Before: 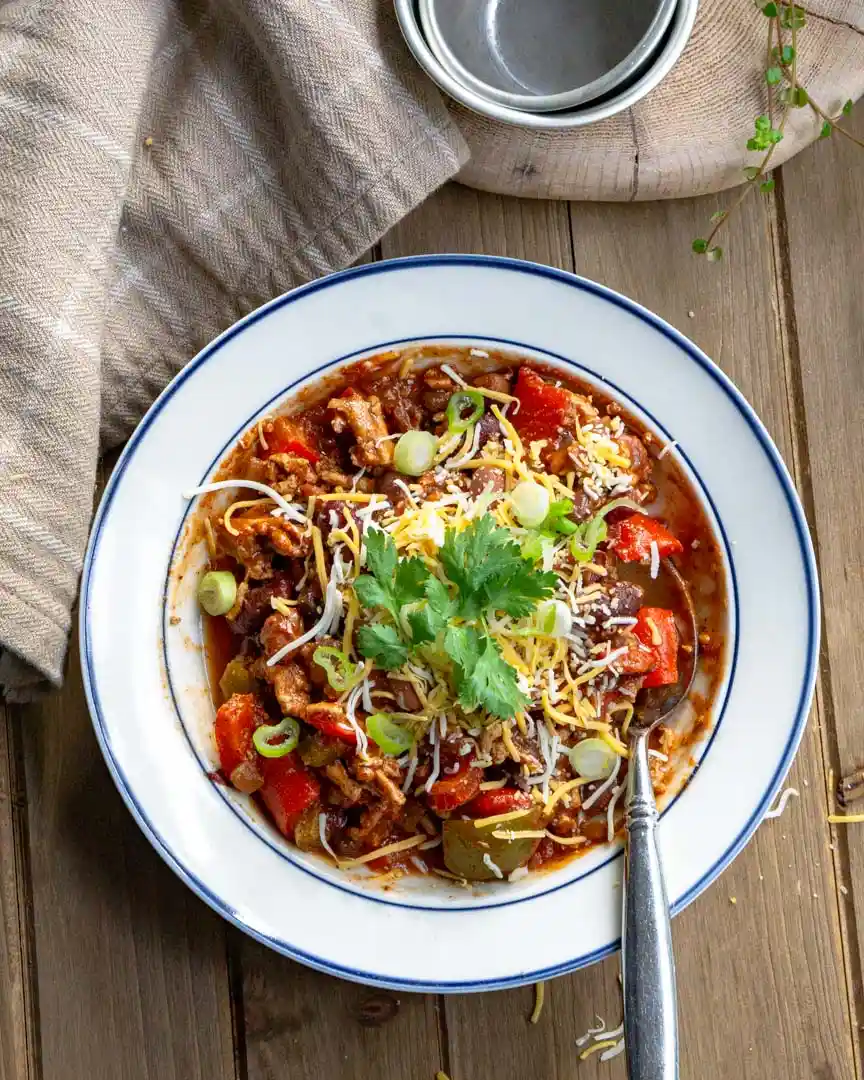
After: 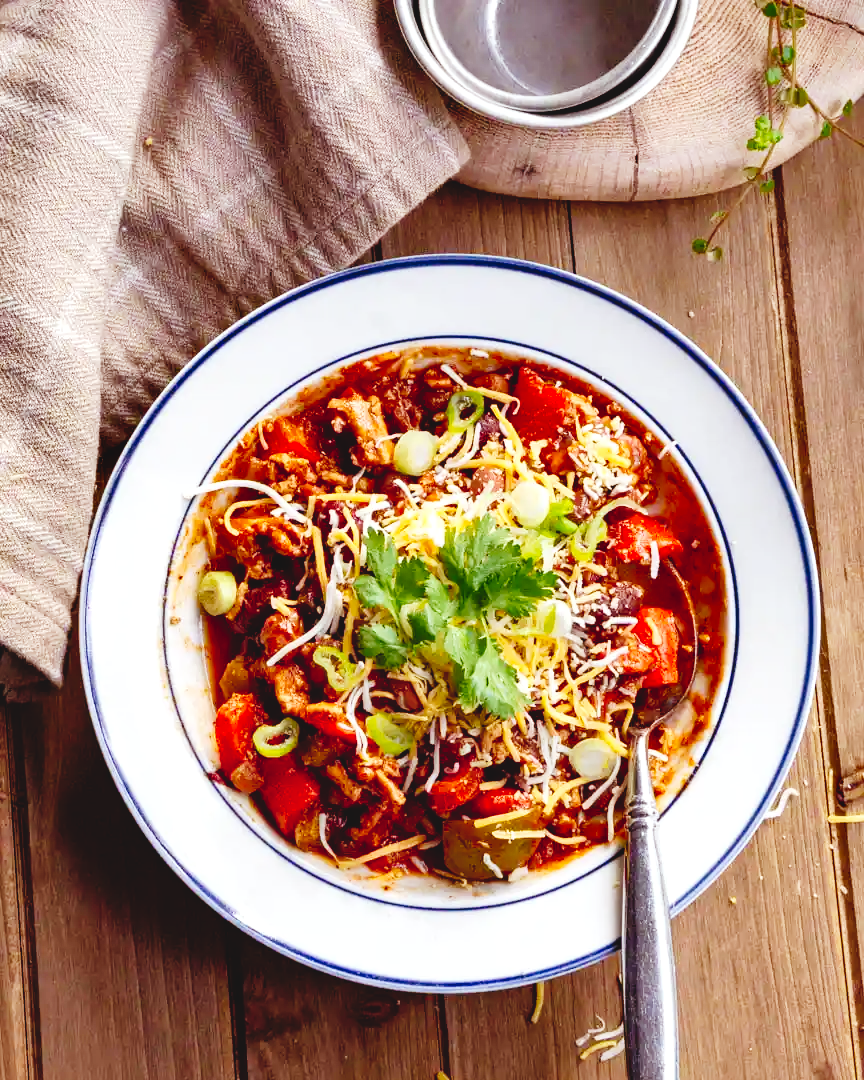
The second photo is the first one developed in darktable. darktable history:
exposure: black level correction -0.008, exposure 0.067 EV, compensate highlight preservation false
shadows and highlights: shadows 12, white point adjustment 1.2, soften with gaussian
rgb levels: mode RGB, independent channels, levels [[0, 0.474, 1], [0, 0.5, 1], [0, 0.5, 1]]
tone curve: curves: ch0 [(0, 0) (0.003, 0.068) (0.011, 0.068) (0.025, 0.068) (0.044, 0.068) (0.069, 0.072) (0.1, 0.072) (0.136, 0.077) (0.177, 0.095) (0.224, 0.126) (0.277, 0.2) (0.335, 0.3) (0.399, 0.407) (0.468, 0.52) (0.543, 0.624) (0.623, 0.721) (0.709, 0.811) (0.801, 0.88) (0.898, 0.942) (1, 1)], preserve colors none
